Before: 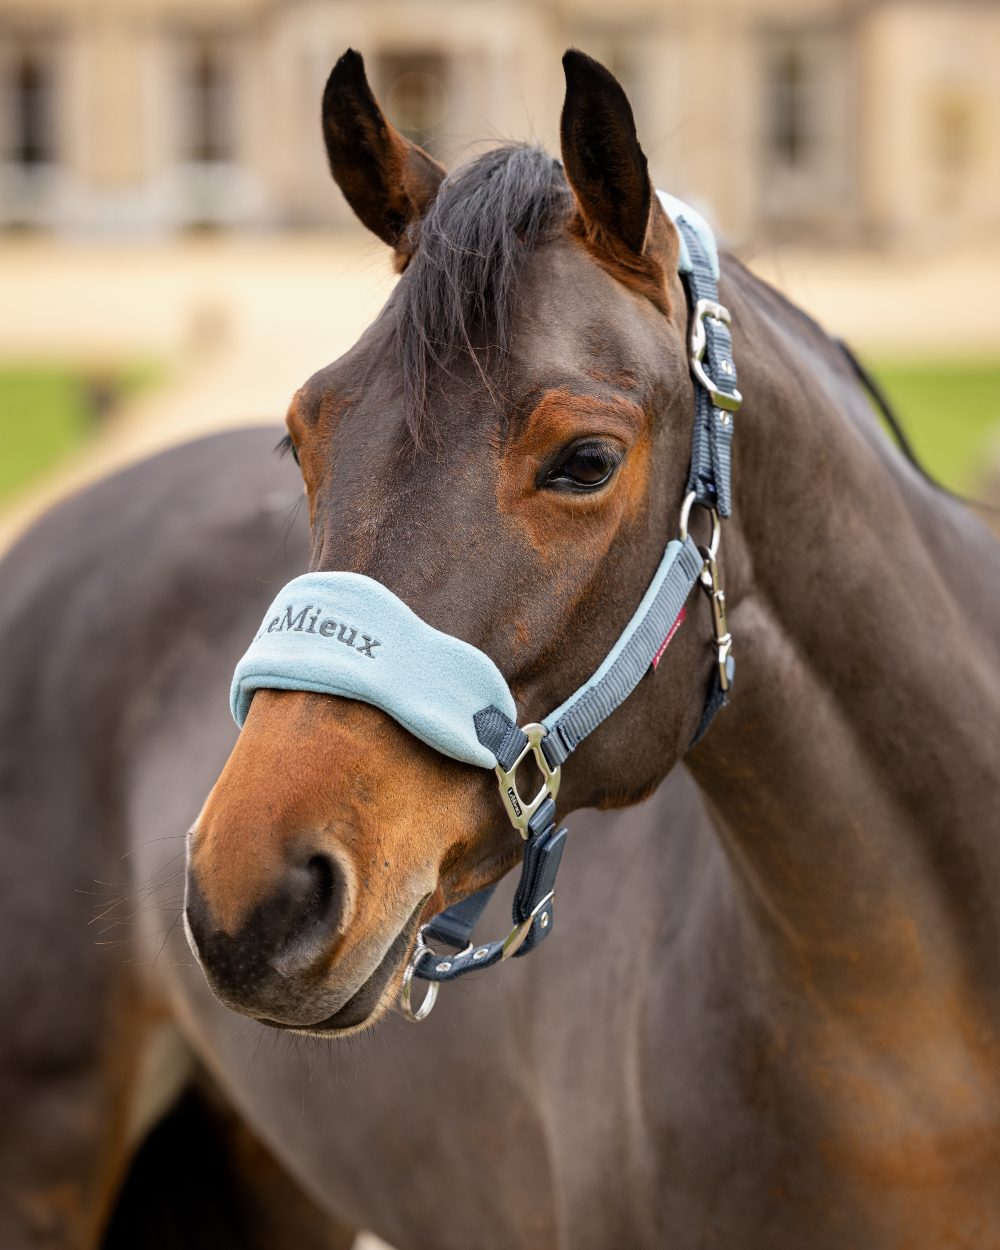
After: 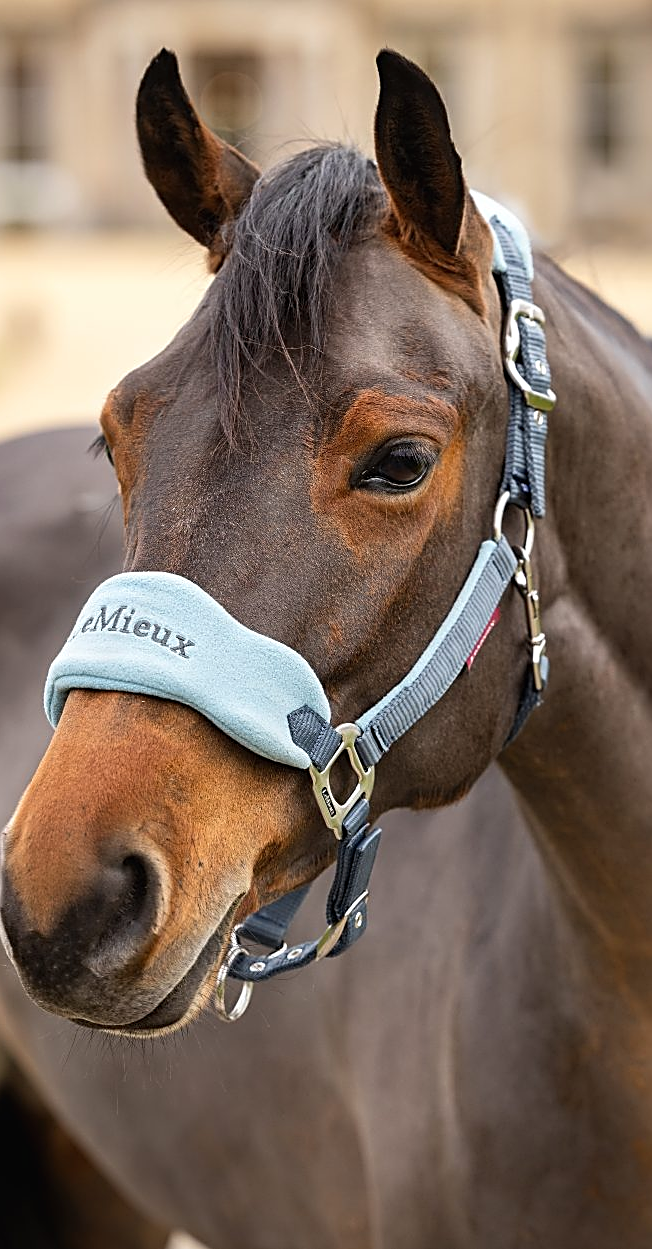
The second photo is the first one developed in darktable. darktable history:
sharpen: amount 0.735
exposure: black level correction -0.001, exposure 0.08 EV, compensate exposure bias true, compensate highlight preservation false
crop and rotate: left 18.633%, right 16.085%
